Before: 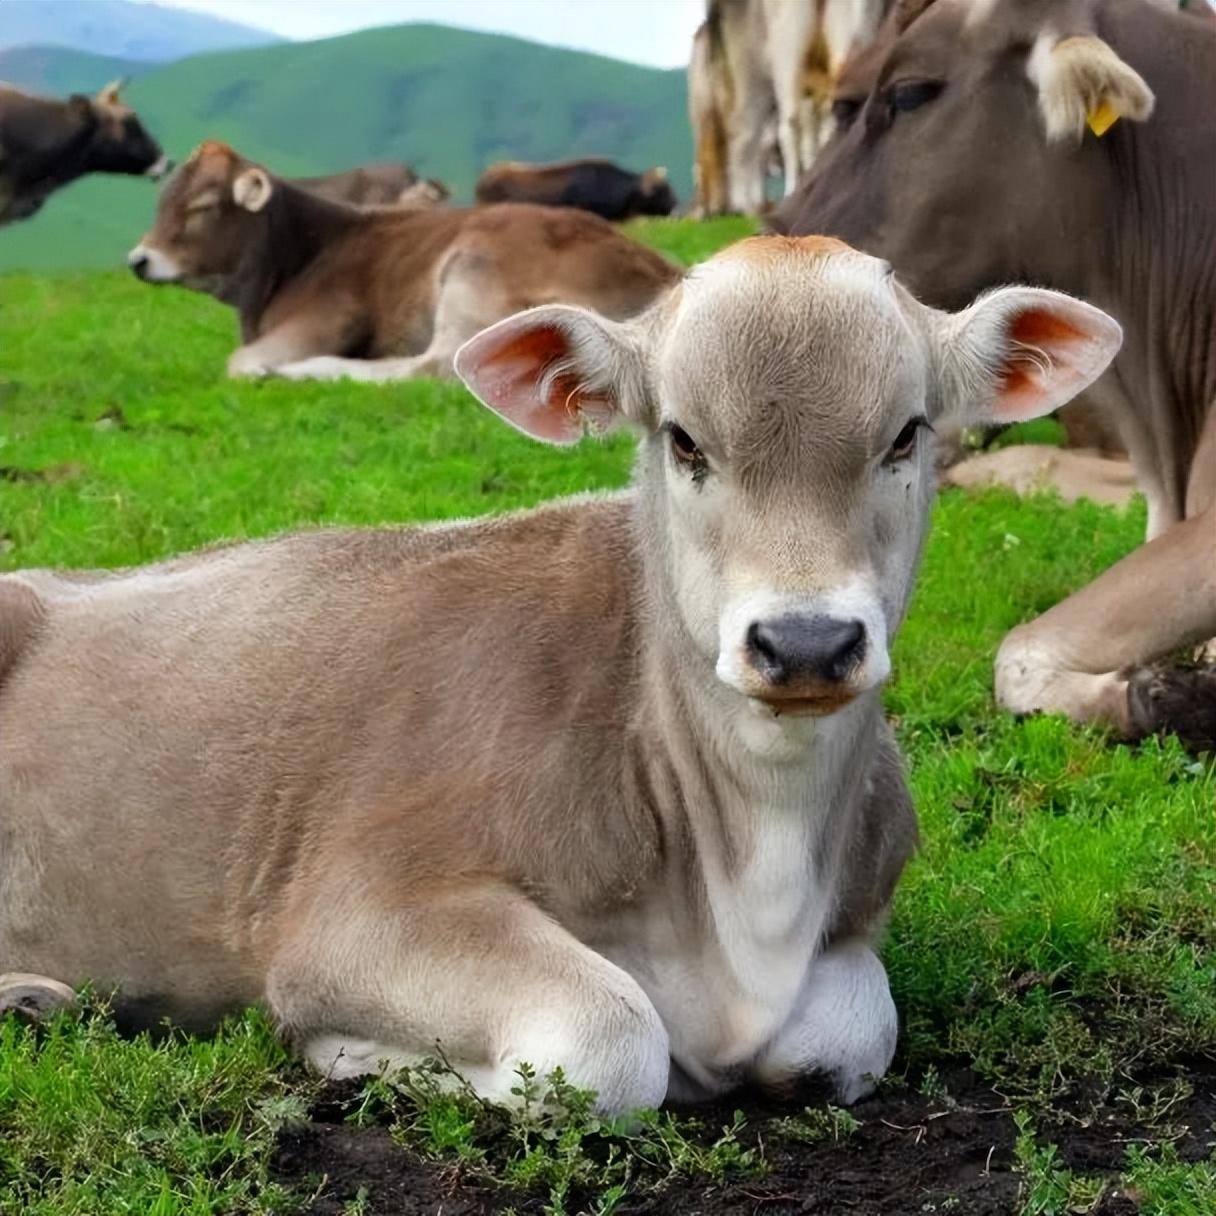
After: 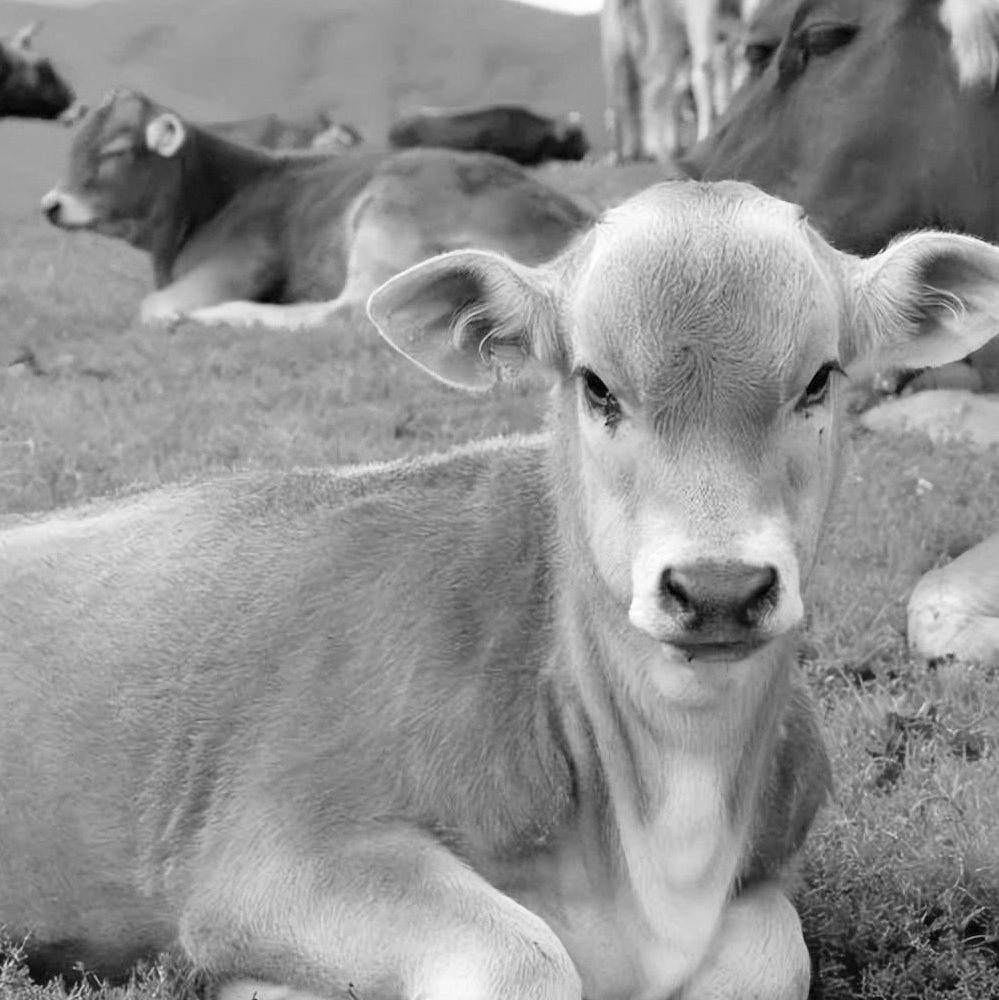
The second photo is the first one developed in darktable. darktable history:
crop and rotate: left 7.196%, top 4.574%, right 10.605%, bottom 13.178%
monochrome: a 2.21, b -1.33, size 2.2
contrast brightness saturation: brightness 0.15
